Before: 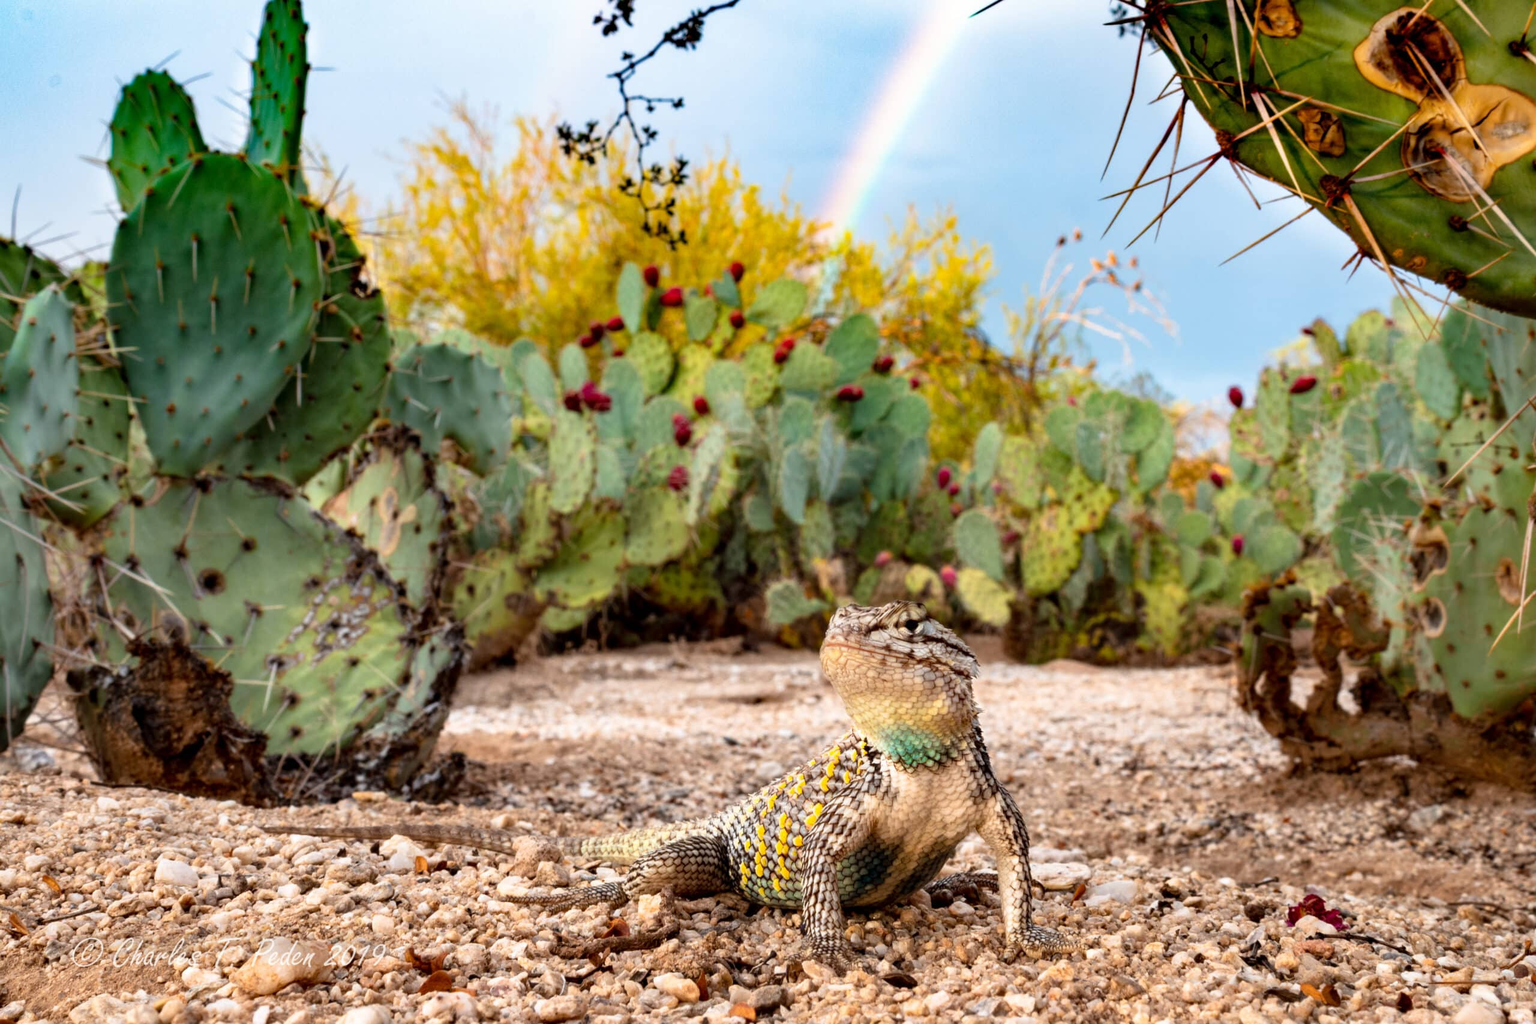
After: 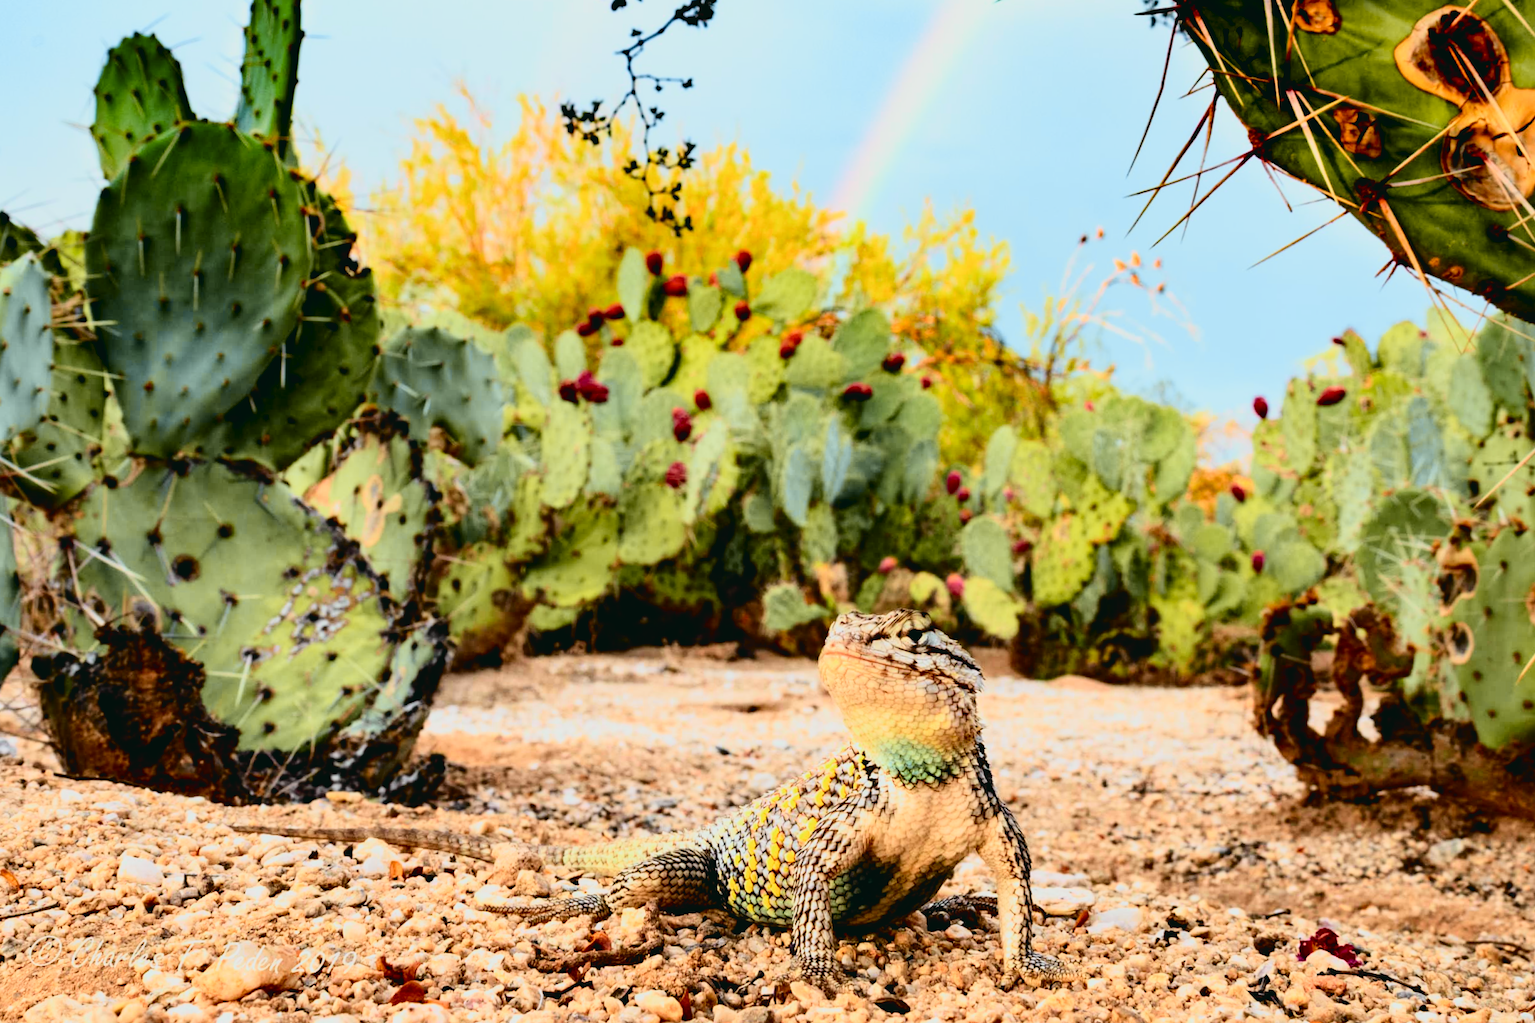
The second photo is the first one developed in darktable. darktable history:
exposure: compensate highlight preservation false
tone curve: curves: ch0 [(0, 0.036) (0.037, 0.042) (0.184, 0.146) (0.438, 0.521) (0.54, 0.668) (0.698, 0.835) (0.856, 0.92) (1, 0.98)]; ch1 [(0, 0) (0.393, 0.415) (0.447, 0.448) (0.482, 0.459) (0.509, 0.496) (0.527, 0.525) (0.571, 0.602) (0.619, 0.671) (0.715, 0.729) (1, 1)]; ch2 [(0, 0) (0.369, 0.388) (0.449, 0.454) (0.499, 0.5) (0.521, 0.517) (0.53, 0.544) (0.561, 0.607) (0.674, 0.735) (1, 1)], color space Lab, independent channels, preserve colors none
filmic rgb: black relative exposure -7.92 EV, white relative exposure 4.13 EV, threshold 3 EV, hardness 4.02, latitude 51.22%, contrast 1.013, shadows ↔ highlights balance 5.35%, color science v5 (2021), contrast in shadows safe, contrast in highlights safe, enable highlight reconstruction true
crop and rotate: angle -1.69°
